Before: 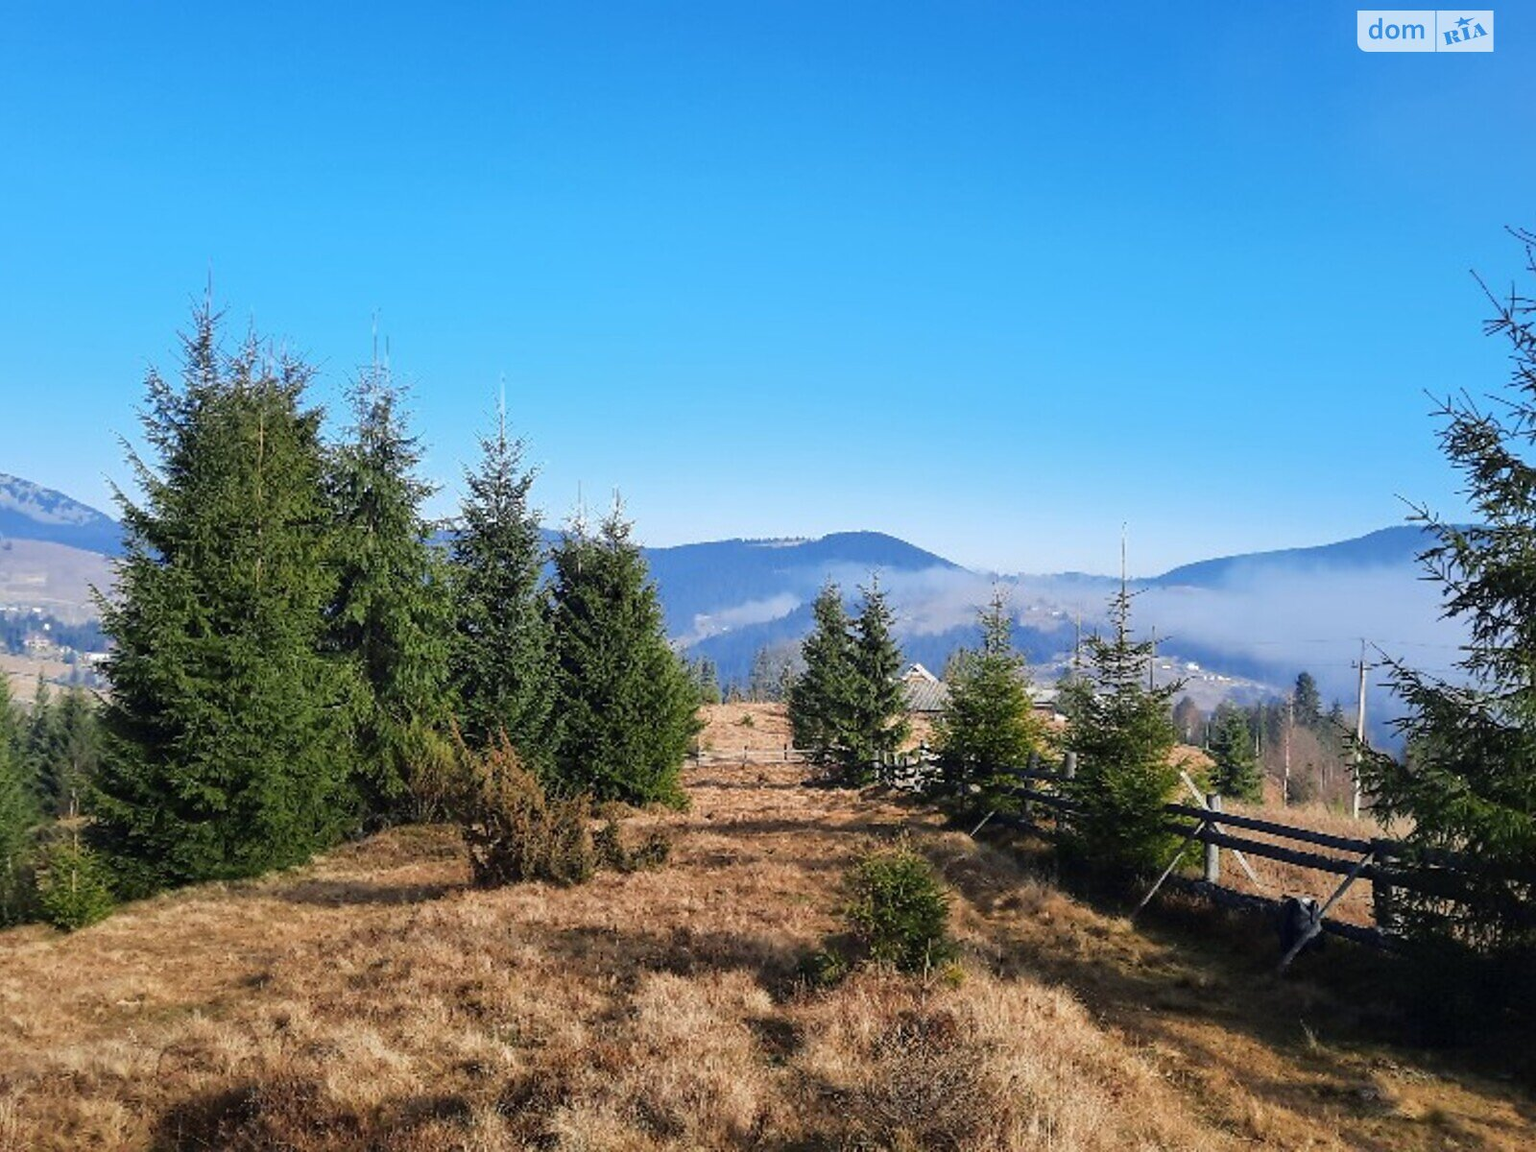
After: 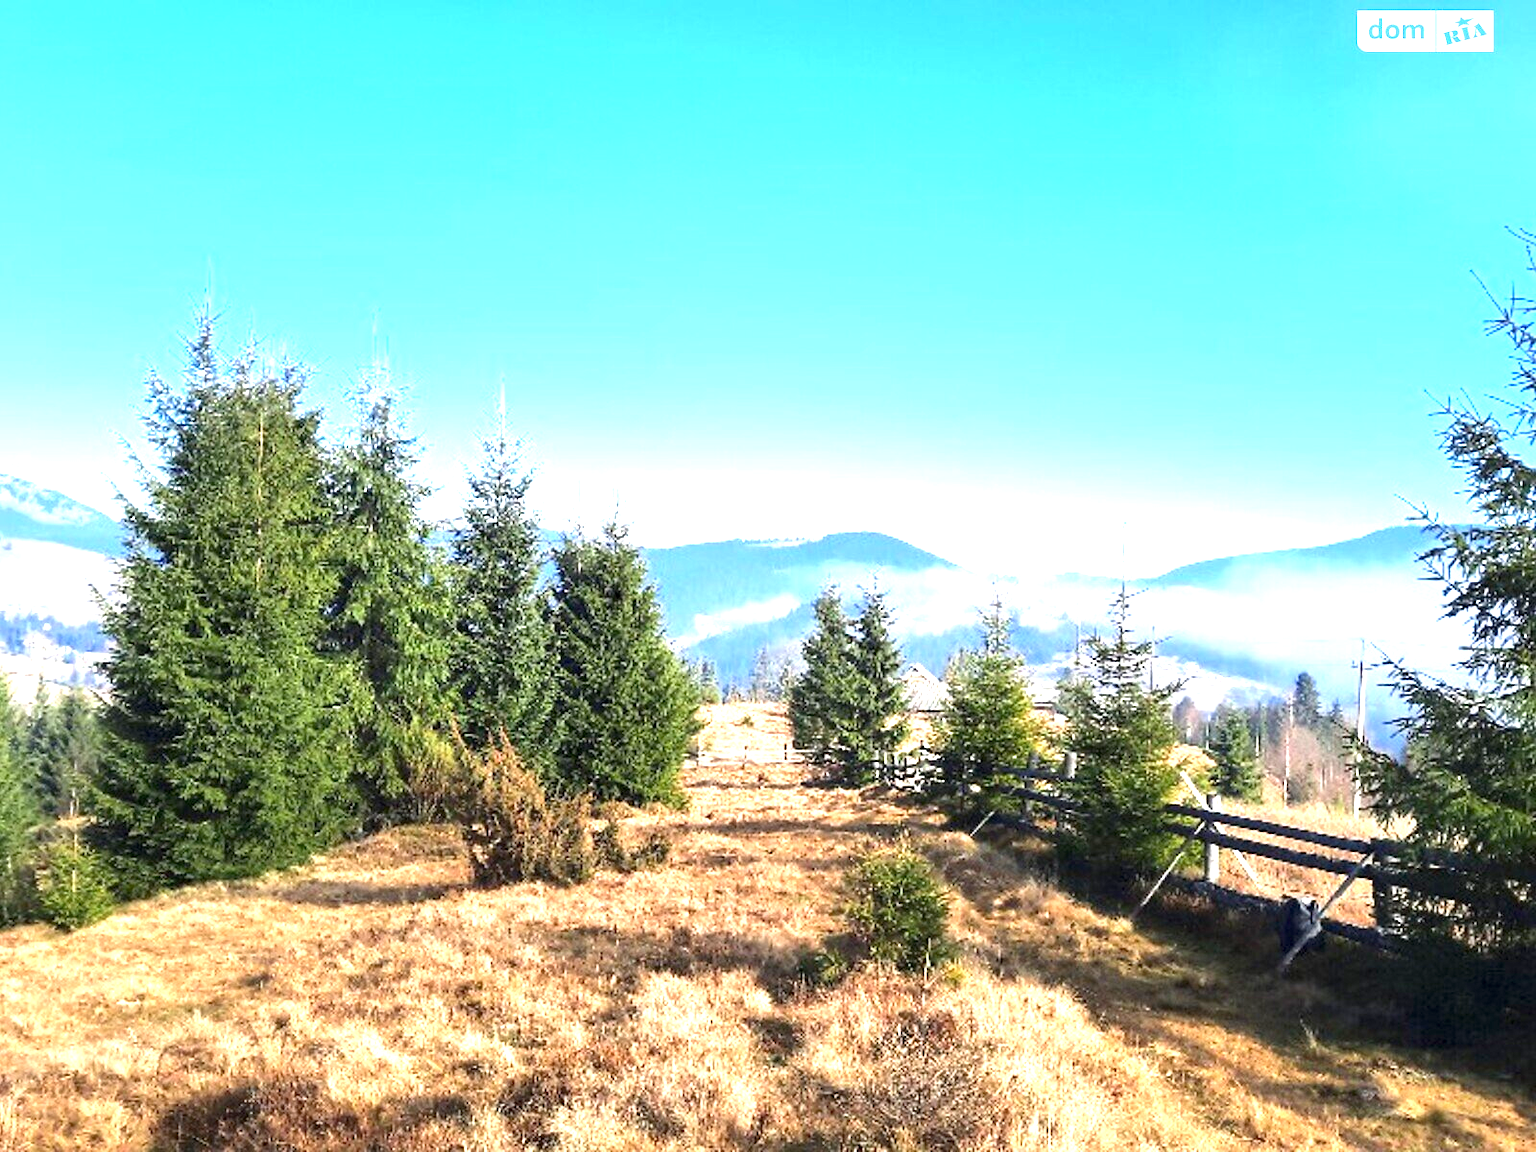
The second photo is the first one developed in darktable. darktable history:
exposure: black level correction 0.001, exposure 1.654 EV, compensate highlight preservation false
